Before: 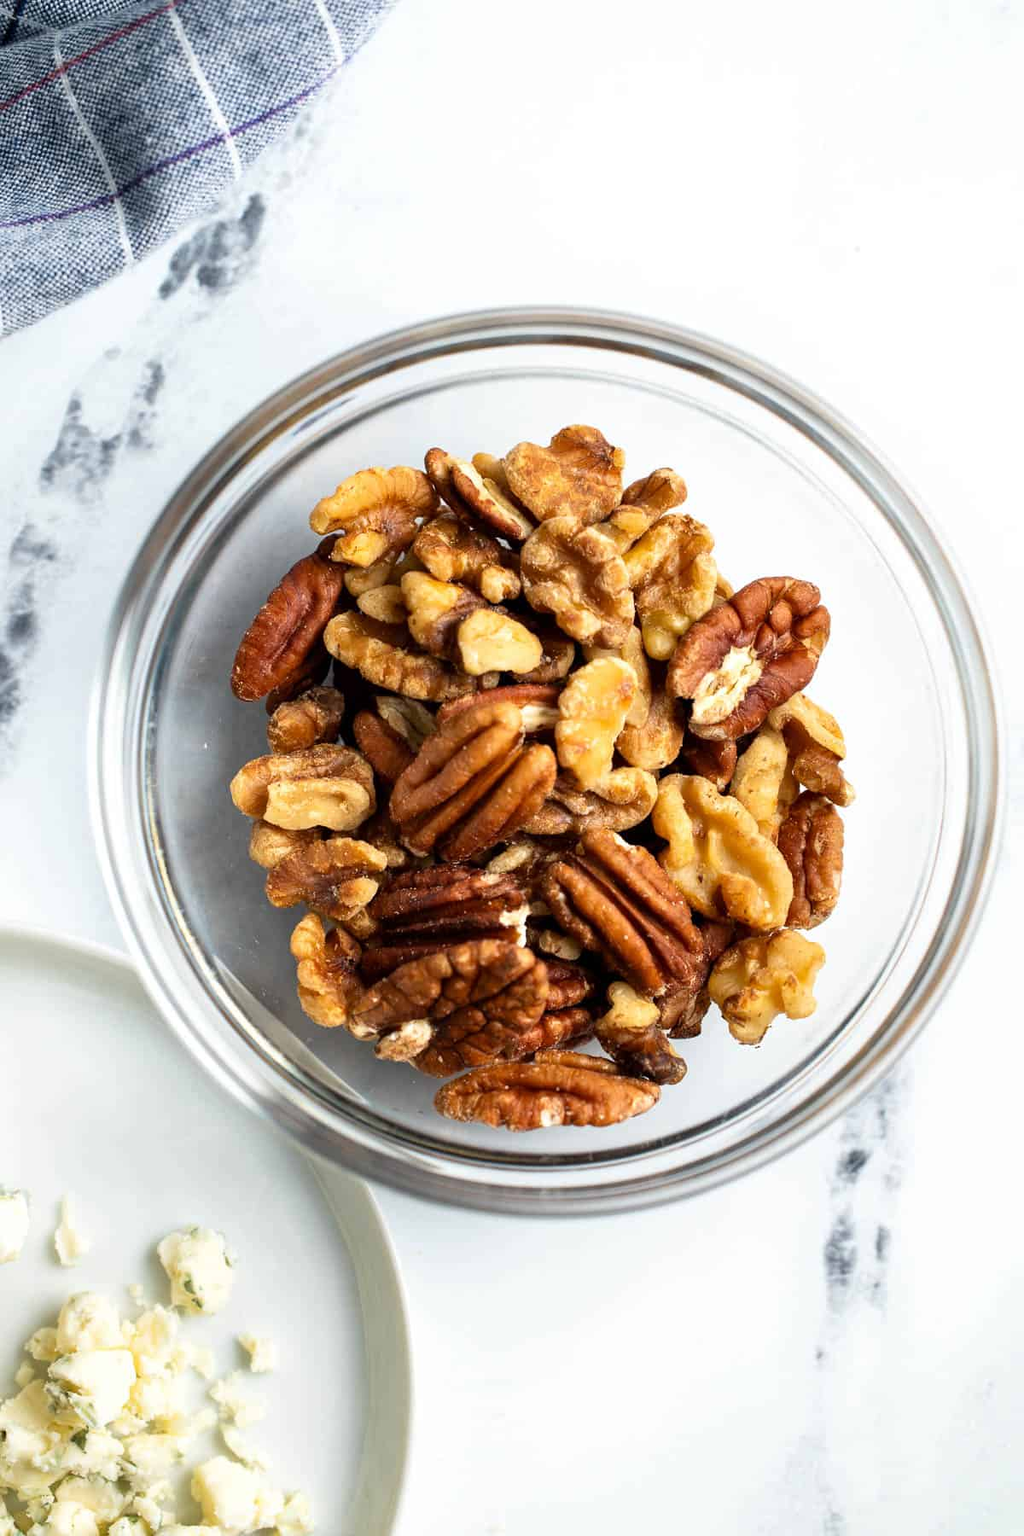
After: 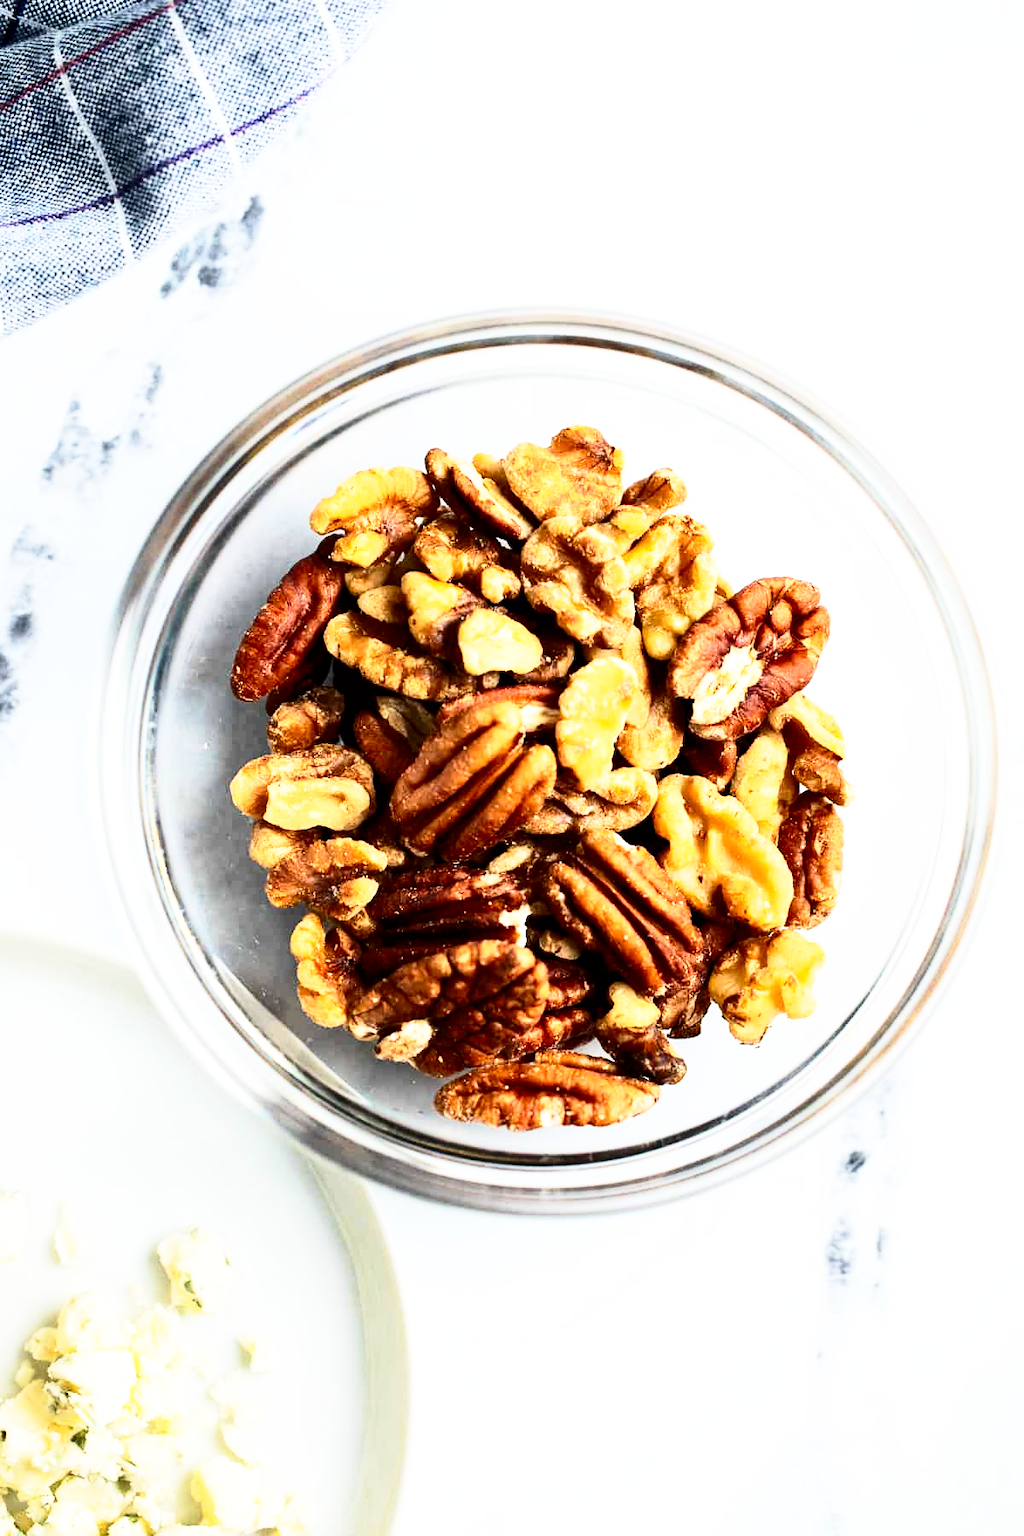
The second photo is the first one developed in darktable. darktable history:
contrast brightness saturation: contrast 0.291
base curve: curves: ch0 [(0, 0) (0.005, 0.002) (0.193, 0.295) (0.399, 0.664) (0.75, 0.928) (1, 1)], preserve colors none
